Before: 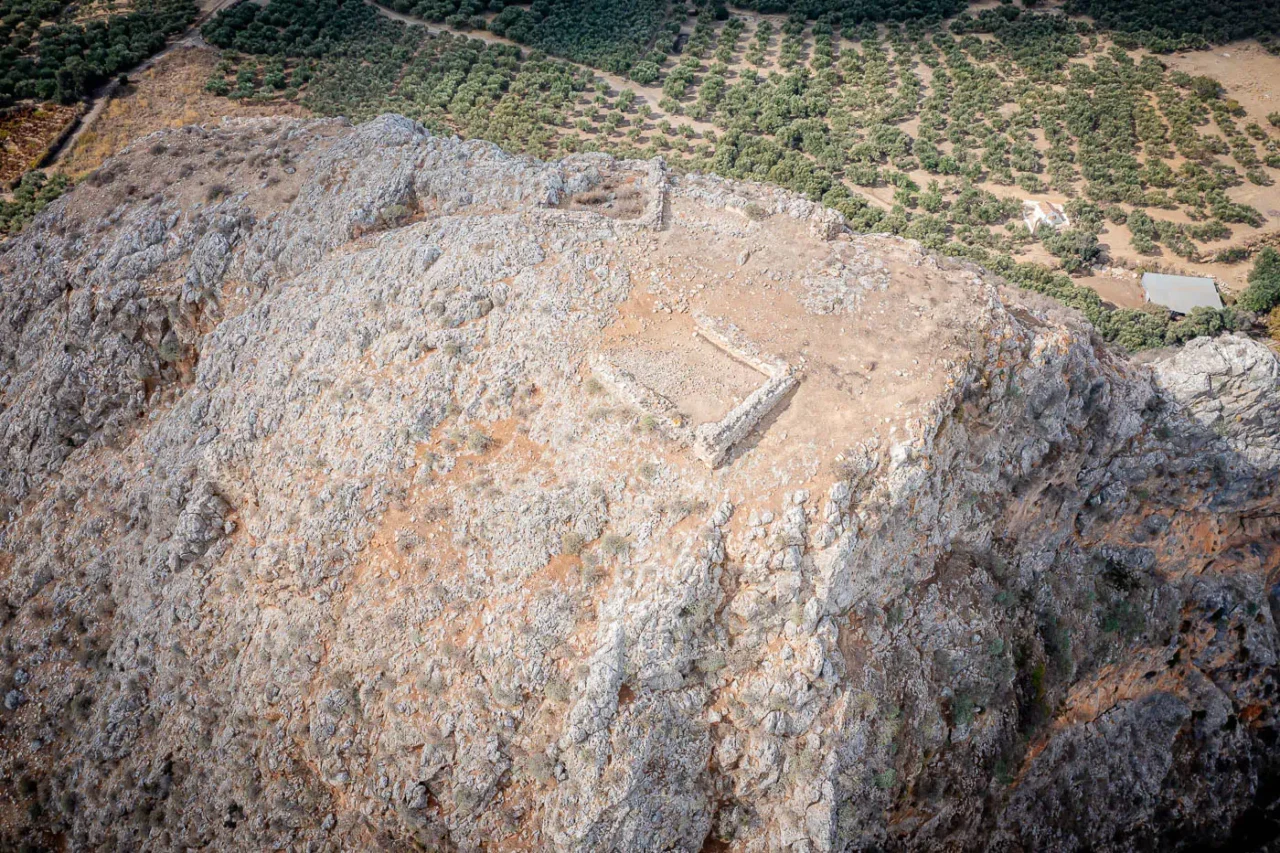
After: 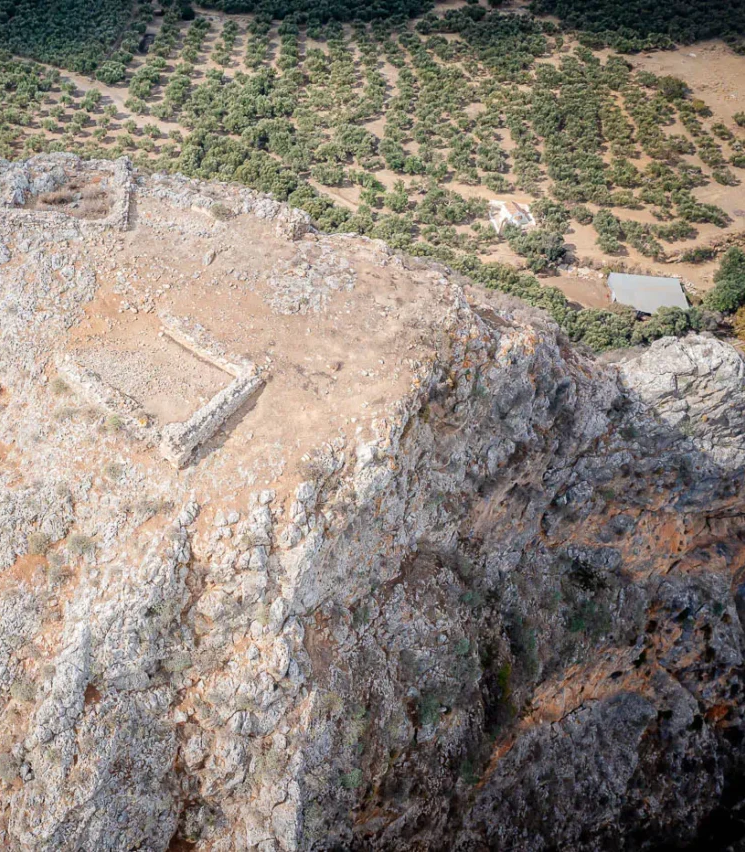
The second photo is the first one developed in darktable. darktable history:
crop: left 41.749%
